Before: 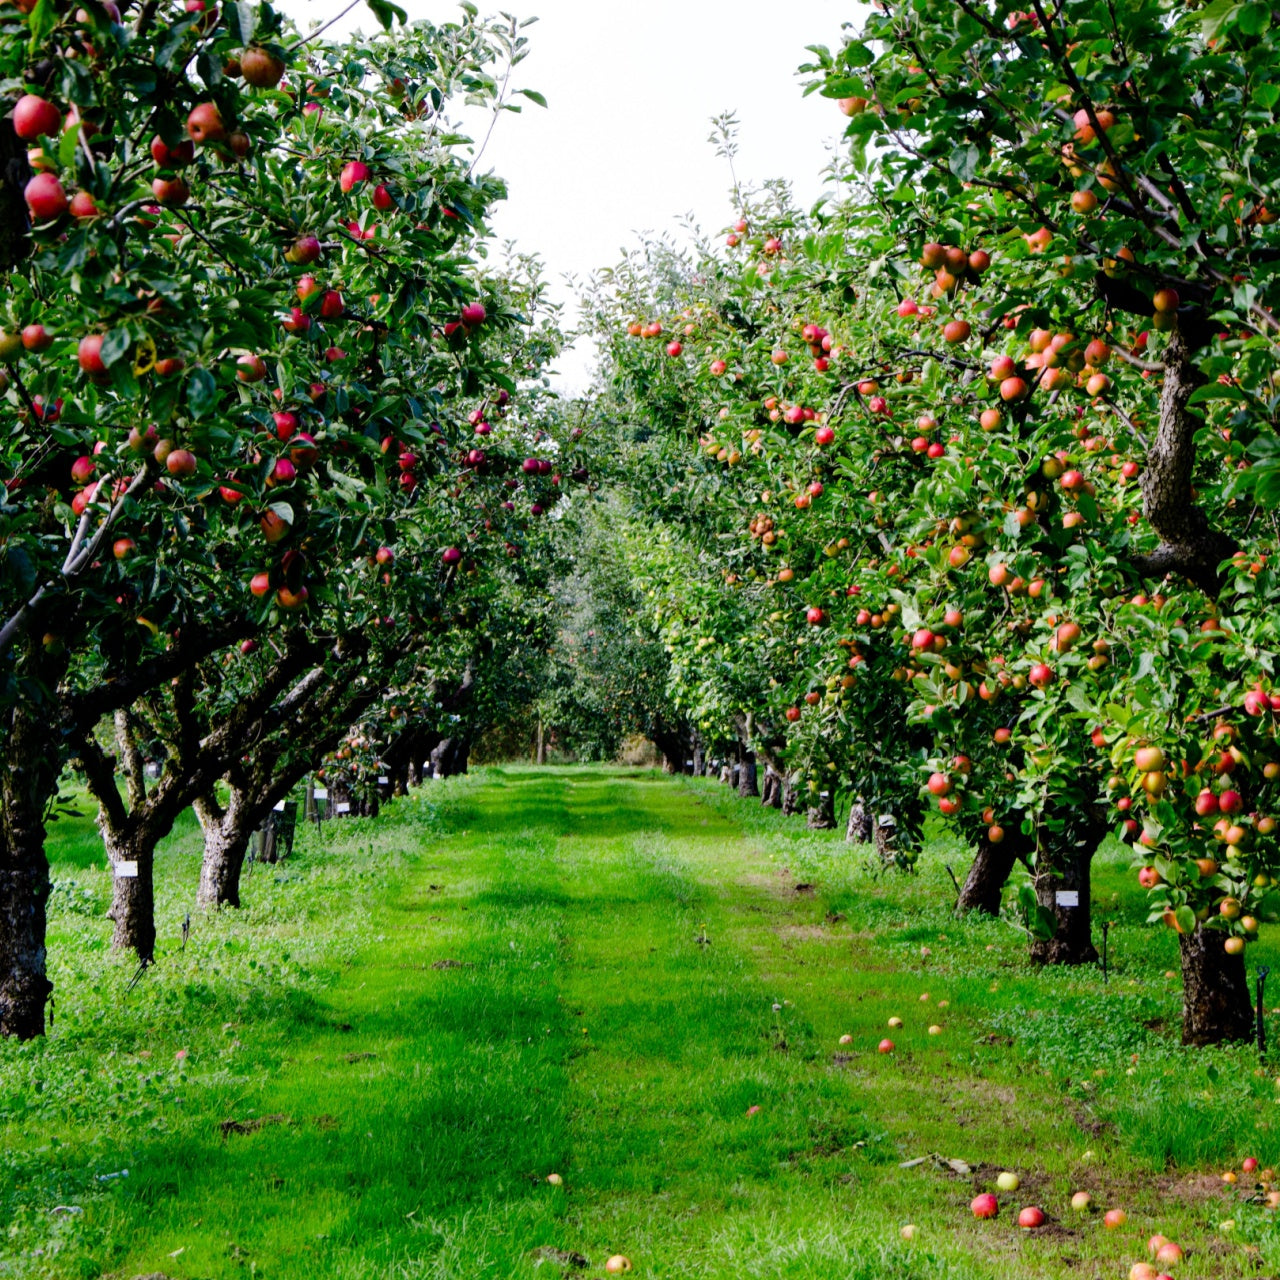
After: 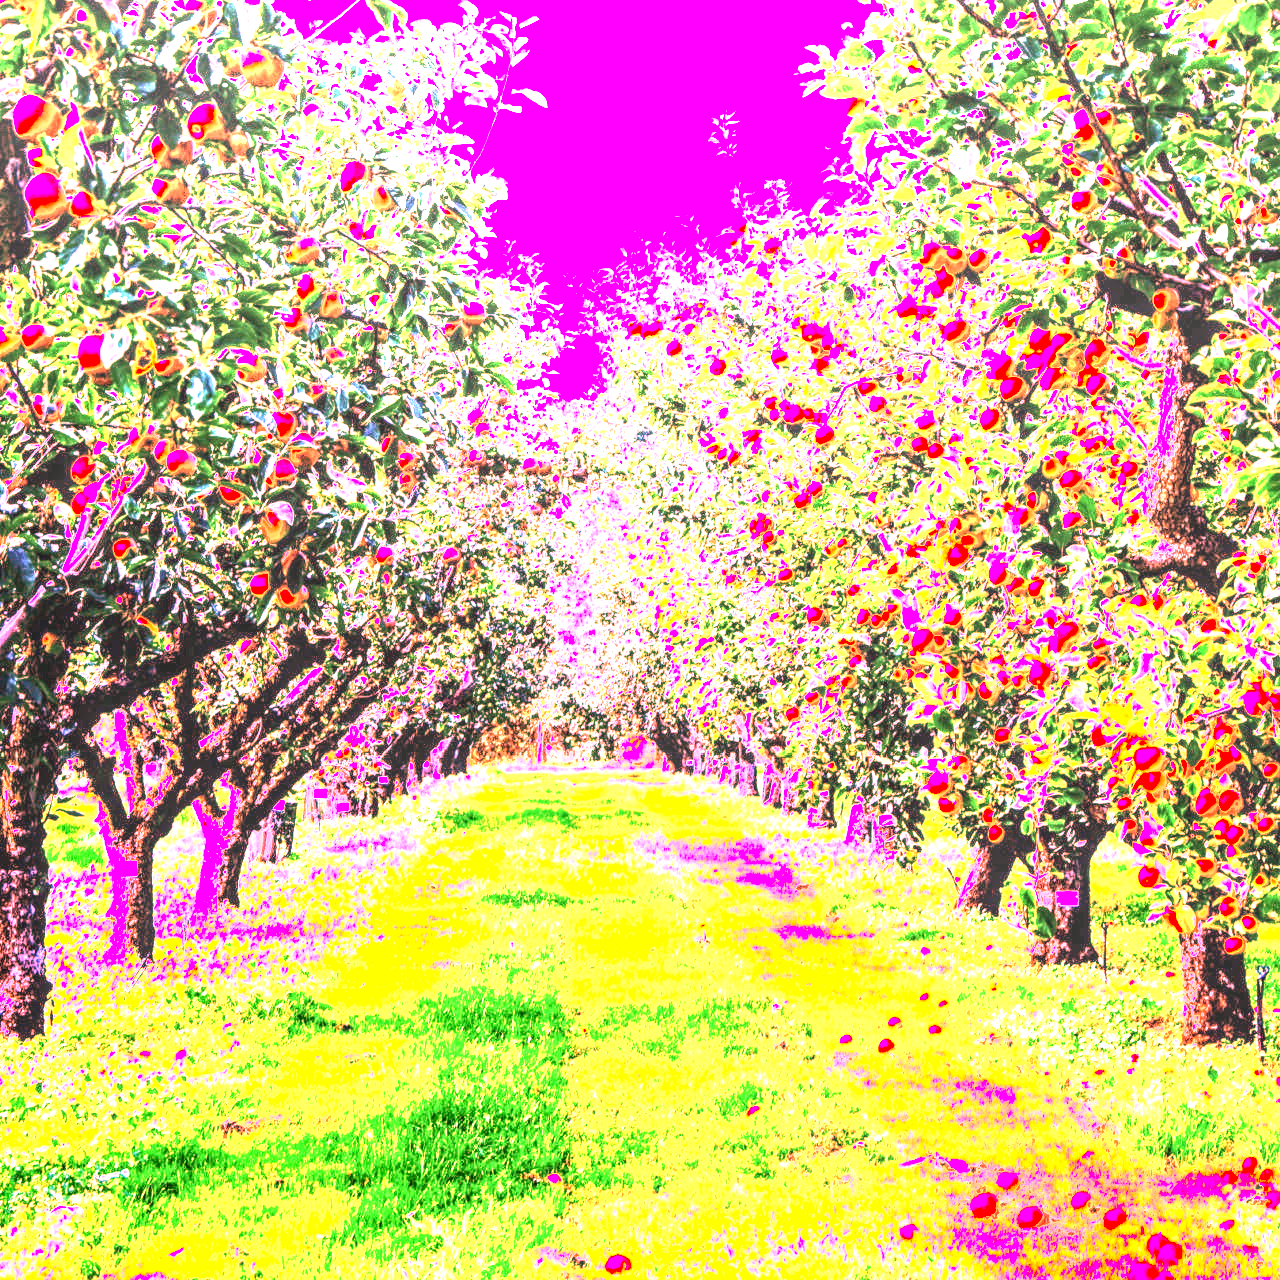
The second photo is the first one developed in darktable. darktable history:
local contrast: highlights 79%, shadows 56%, detail 175%, midtone range 0.428
exposure: black level correction 0, exposure 1.741 EV, compensate exposure bias true, compensate highlight preservation false
color correction: highlights b* 3
tone equalizer: -8 EV 0.001 EV, -7 EV -0.002 EV, -6 EV 0.002 EV, -5 EV -0.03 EV, -4 EV -0.116 EV, -3 EV -0.169 EV, -2 EV 0.24 EV, -1 EV 0.702 EV, +0 EV 0.493 EV
white balance: red 4.26, blue 1.802
